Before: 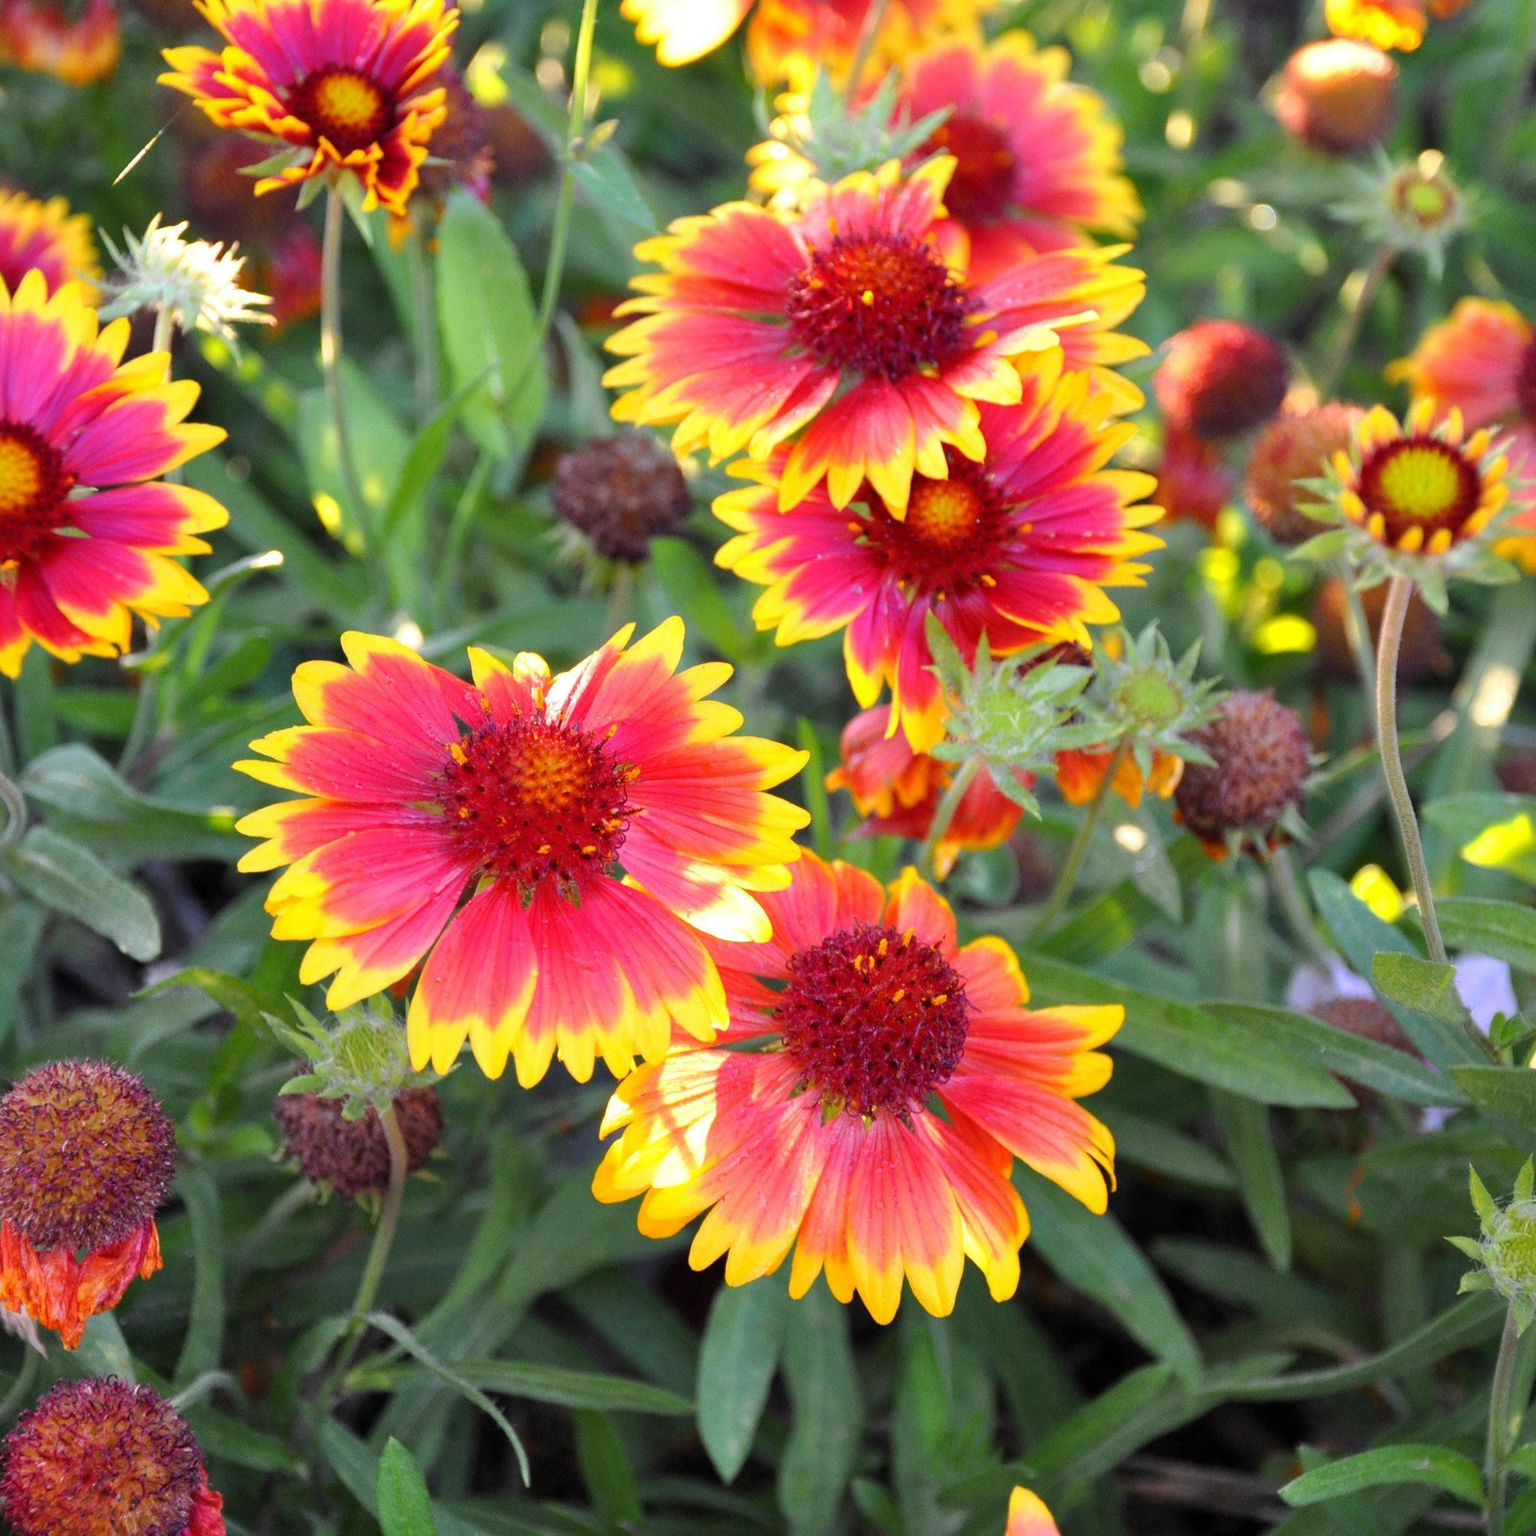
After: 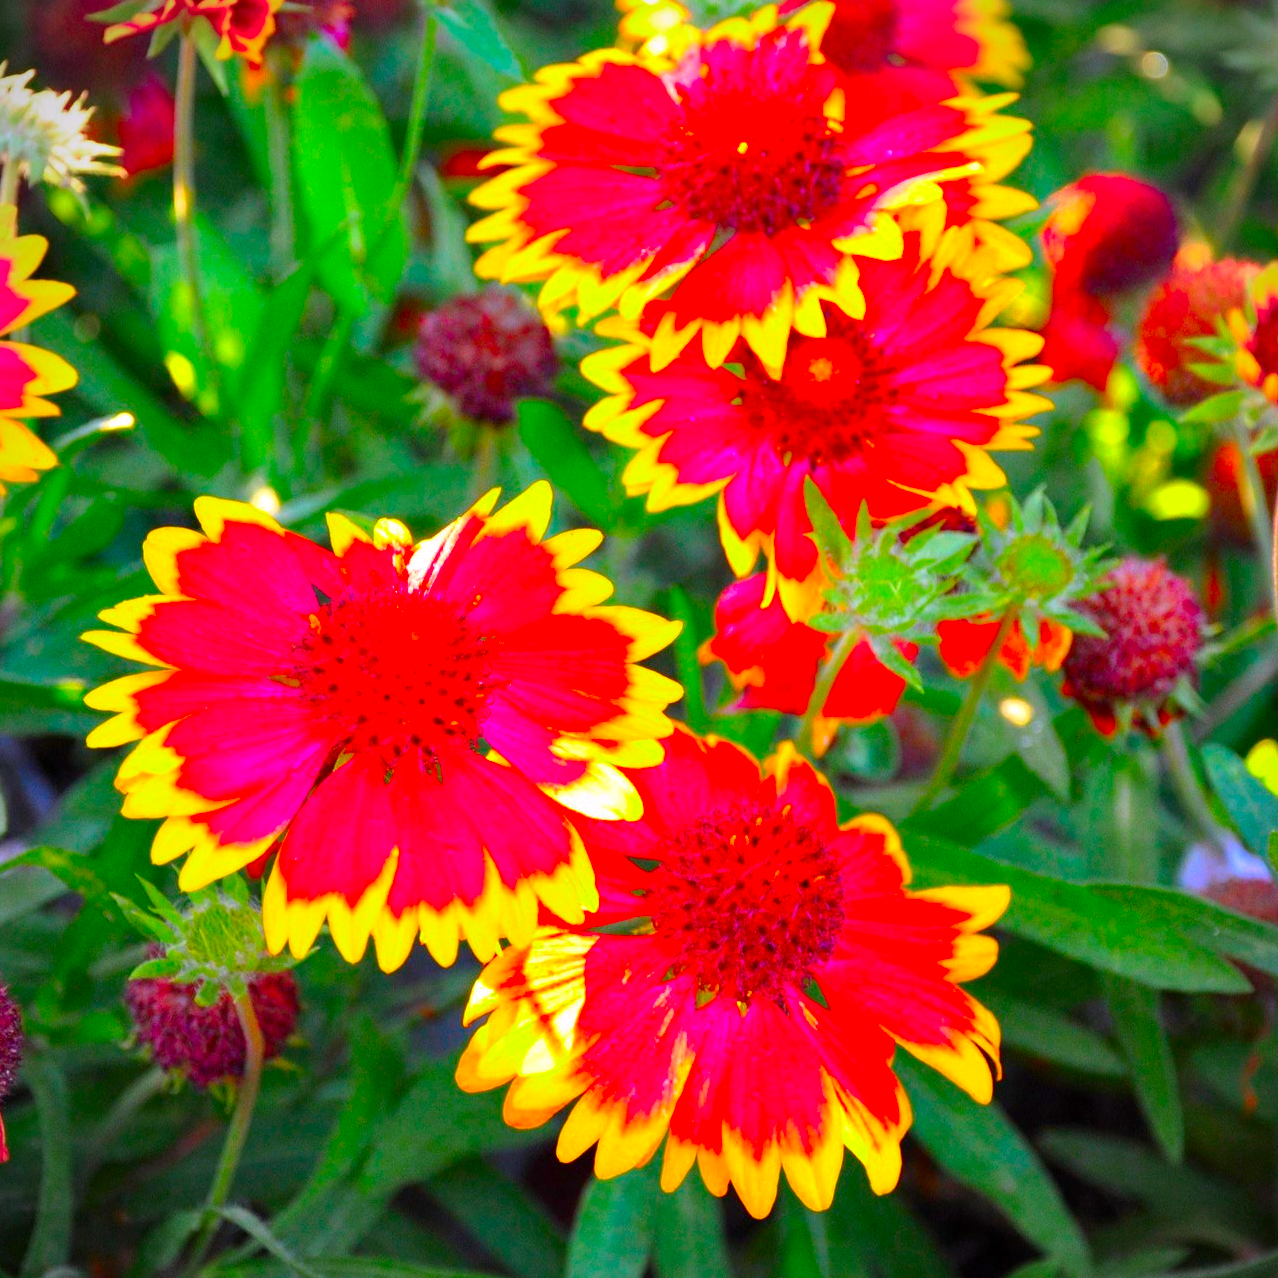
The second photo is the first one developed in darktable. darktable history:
vignetting: fall-off start 91.19%
crop and rotate: left 10.071%, top 10.071%, right 10.02%, bottom 10.02%
tone equalizer: on, module defaults
color correction: highlights a* 1.59, highlights b* -1.7, saturation 2.48
